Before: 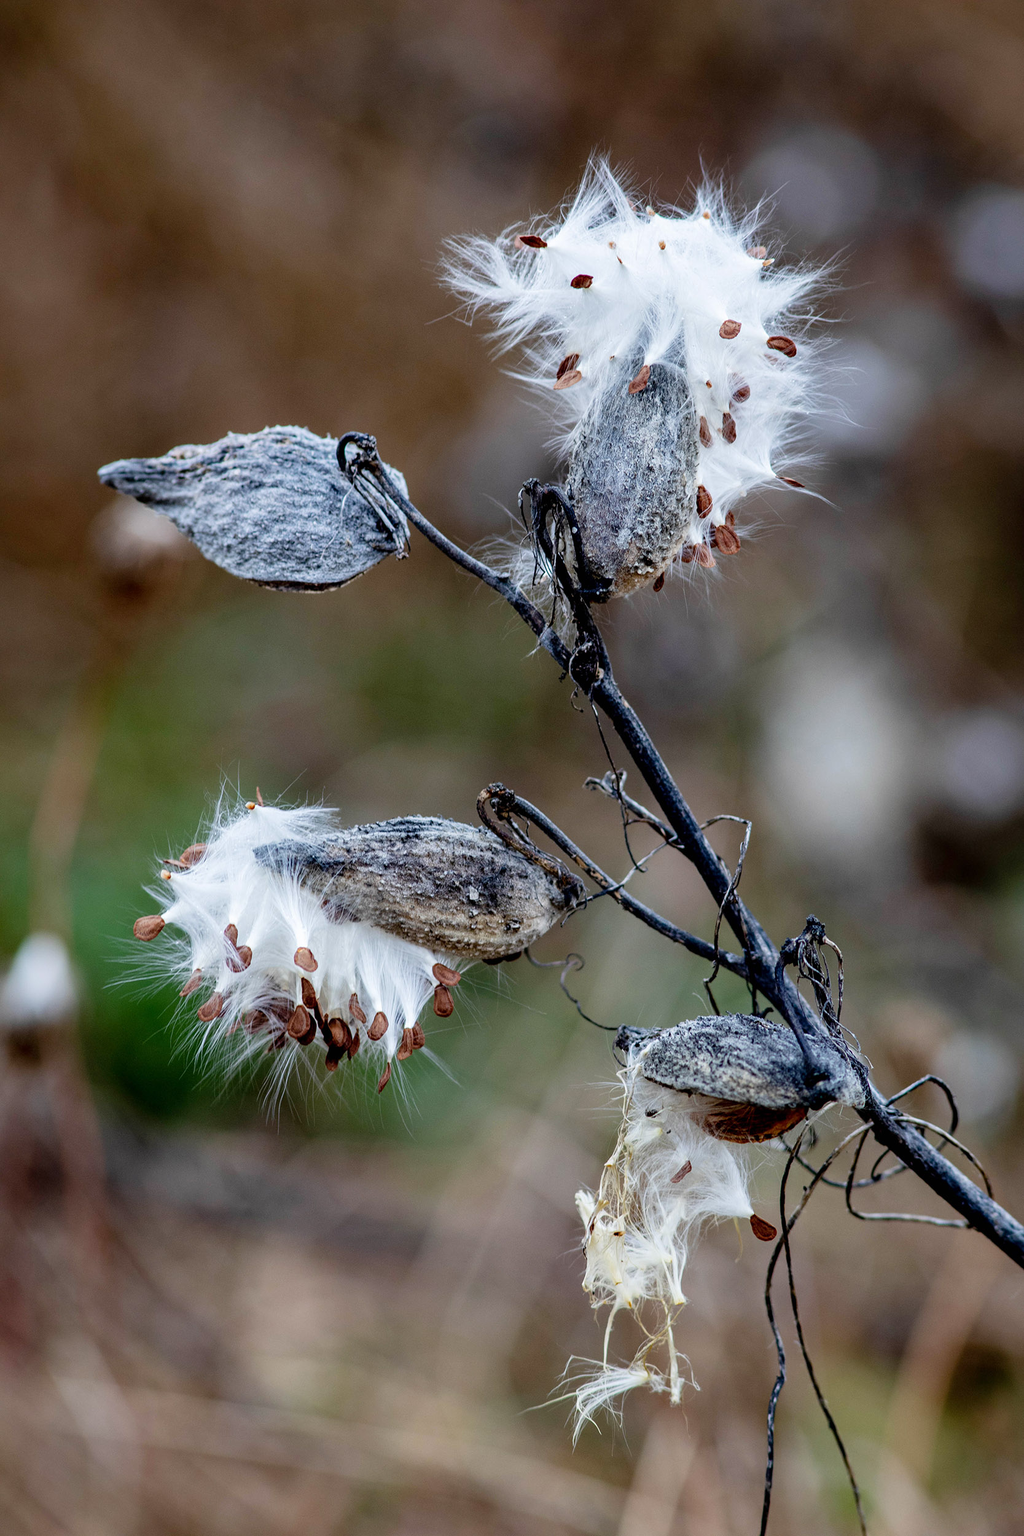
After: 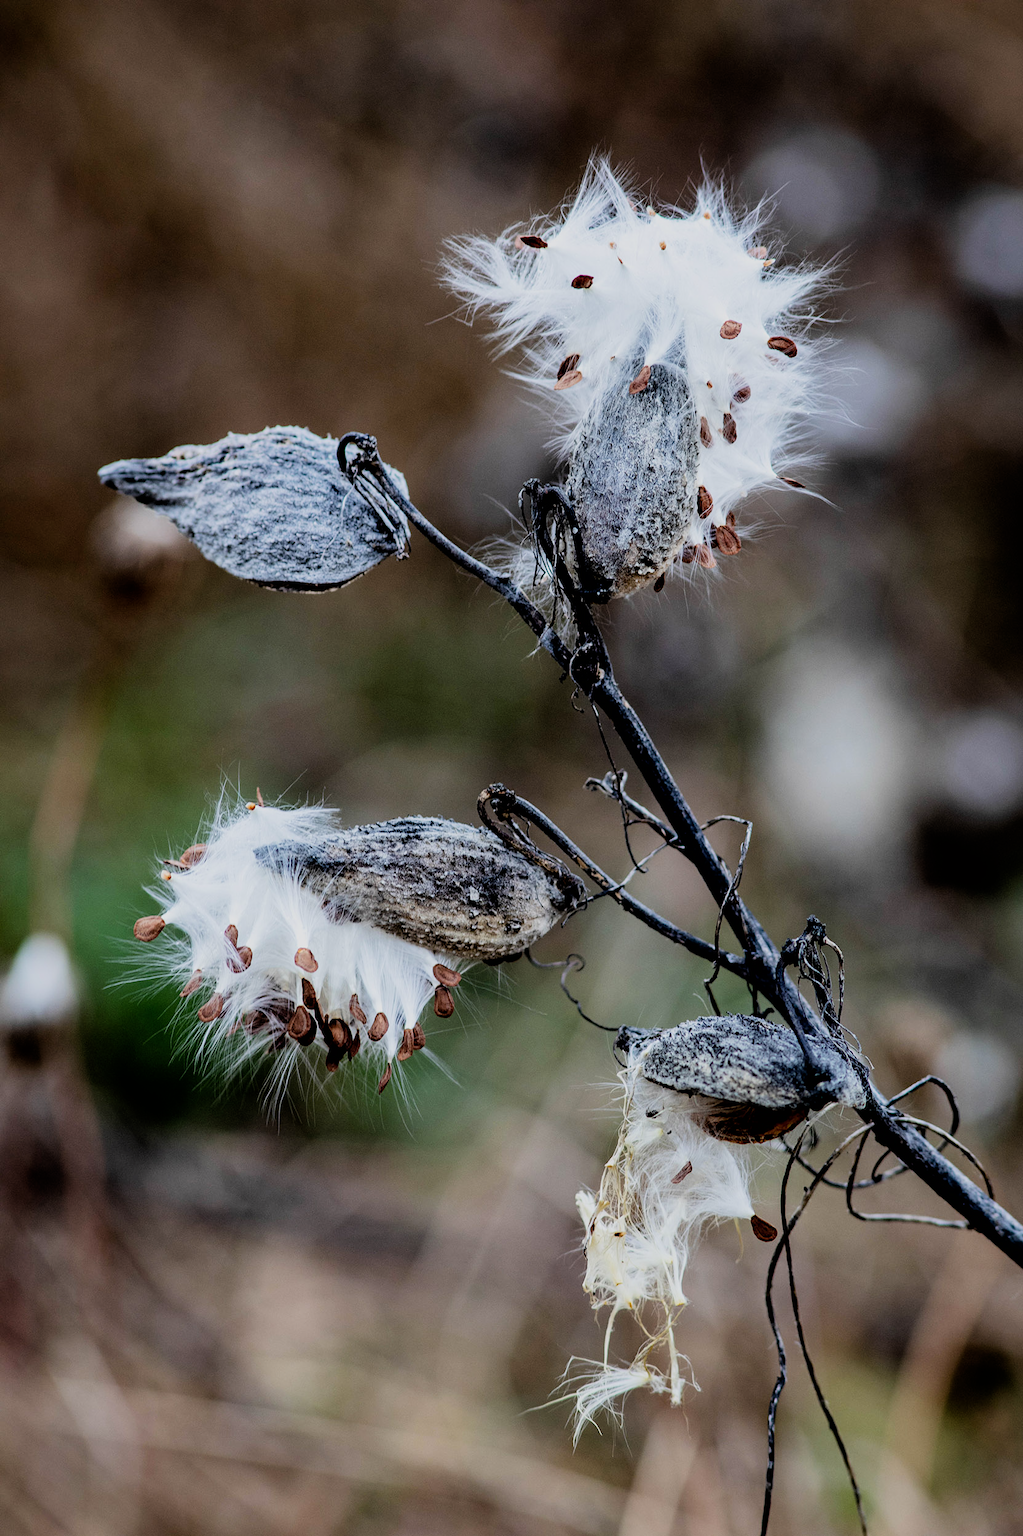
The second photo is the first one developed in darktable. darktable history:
filmic rgb: black relative exposure -7.5 EV, white relative exposure 4.99 EV, hardness 3.31, contrast 1.299
